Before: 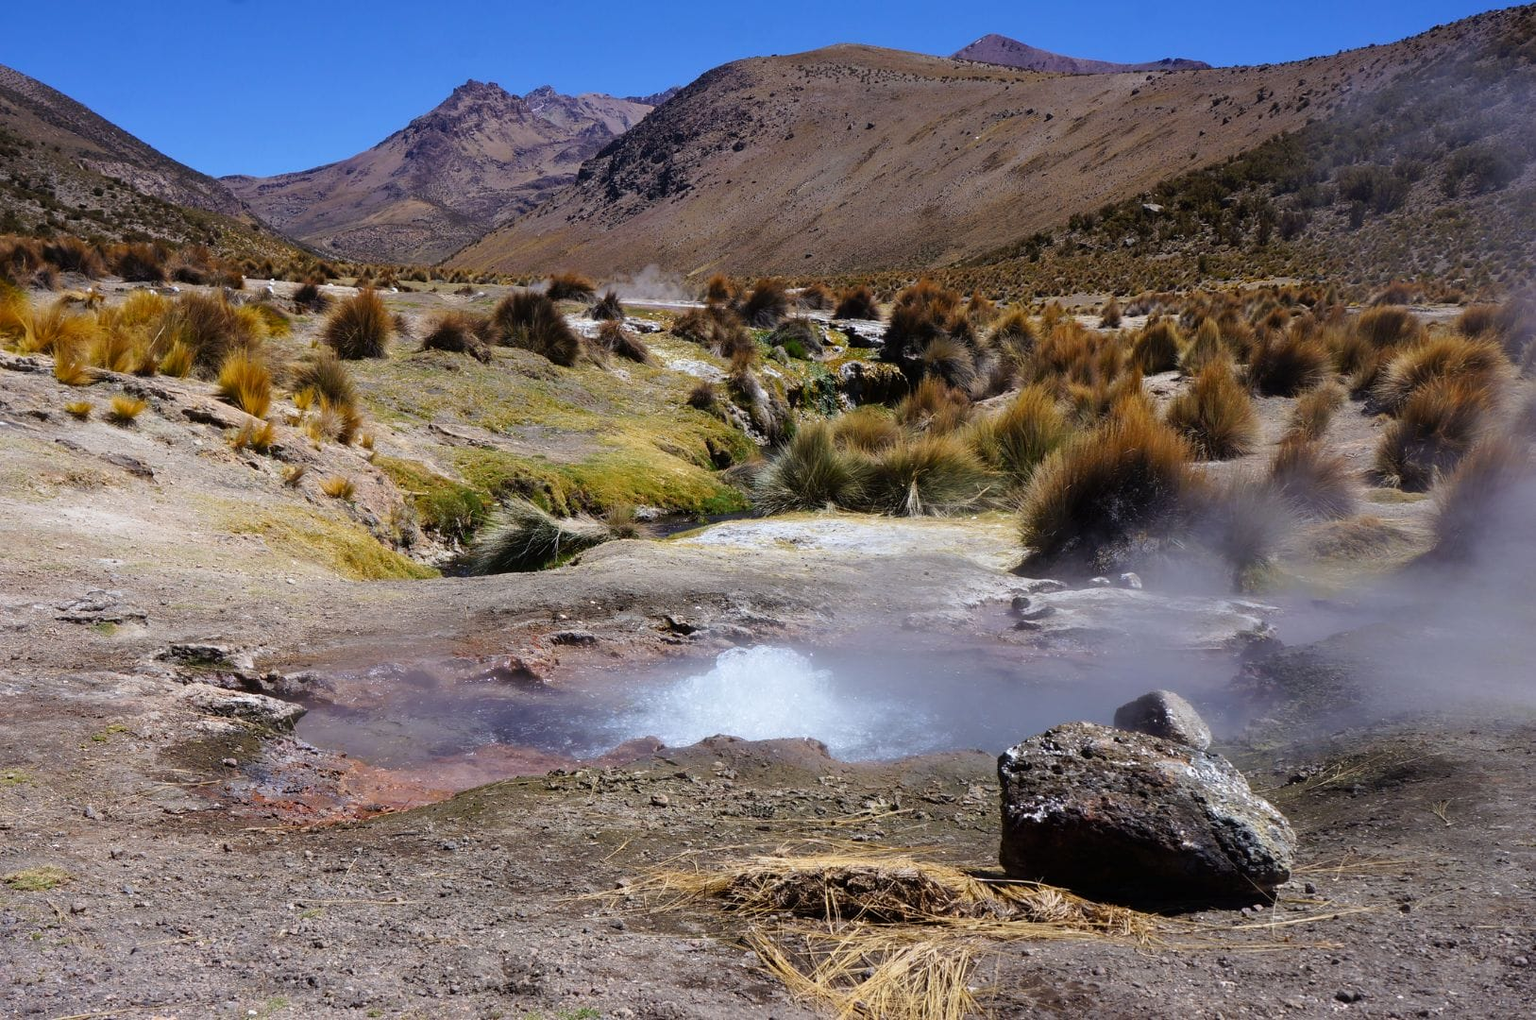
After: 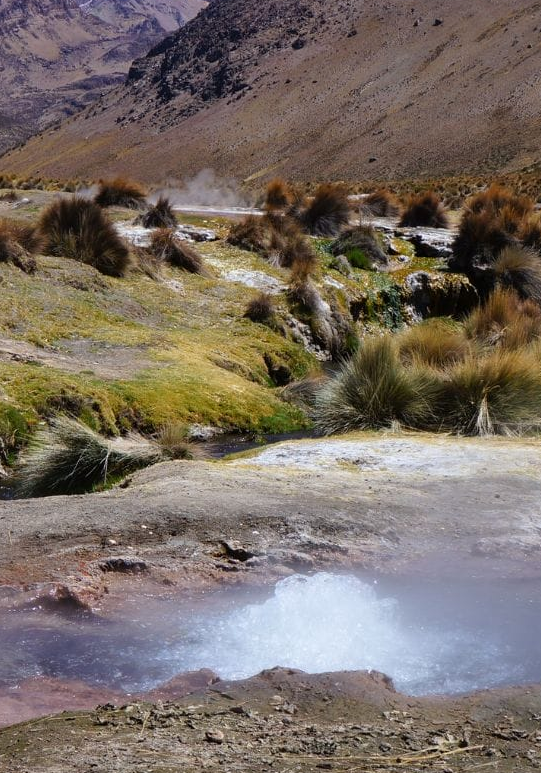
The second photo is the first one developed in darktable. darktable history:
crop and rotate: left 29.799%, top 10.364%, right 36.941%, bottom 17.998%
